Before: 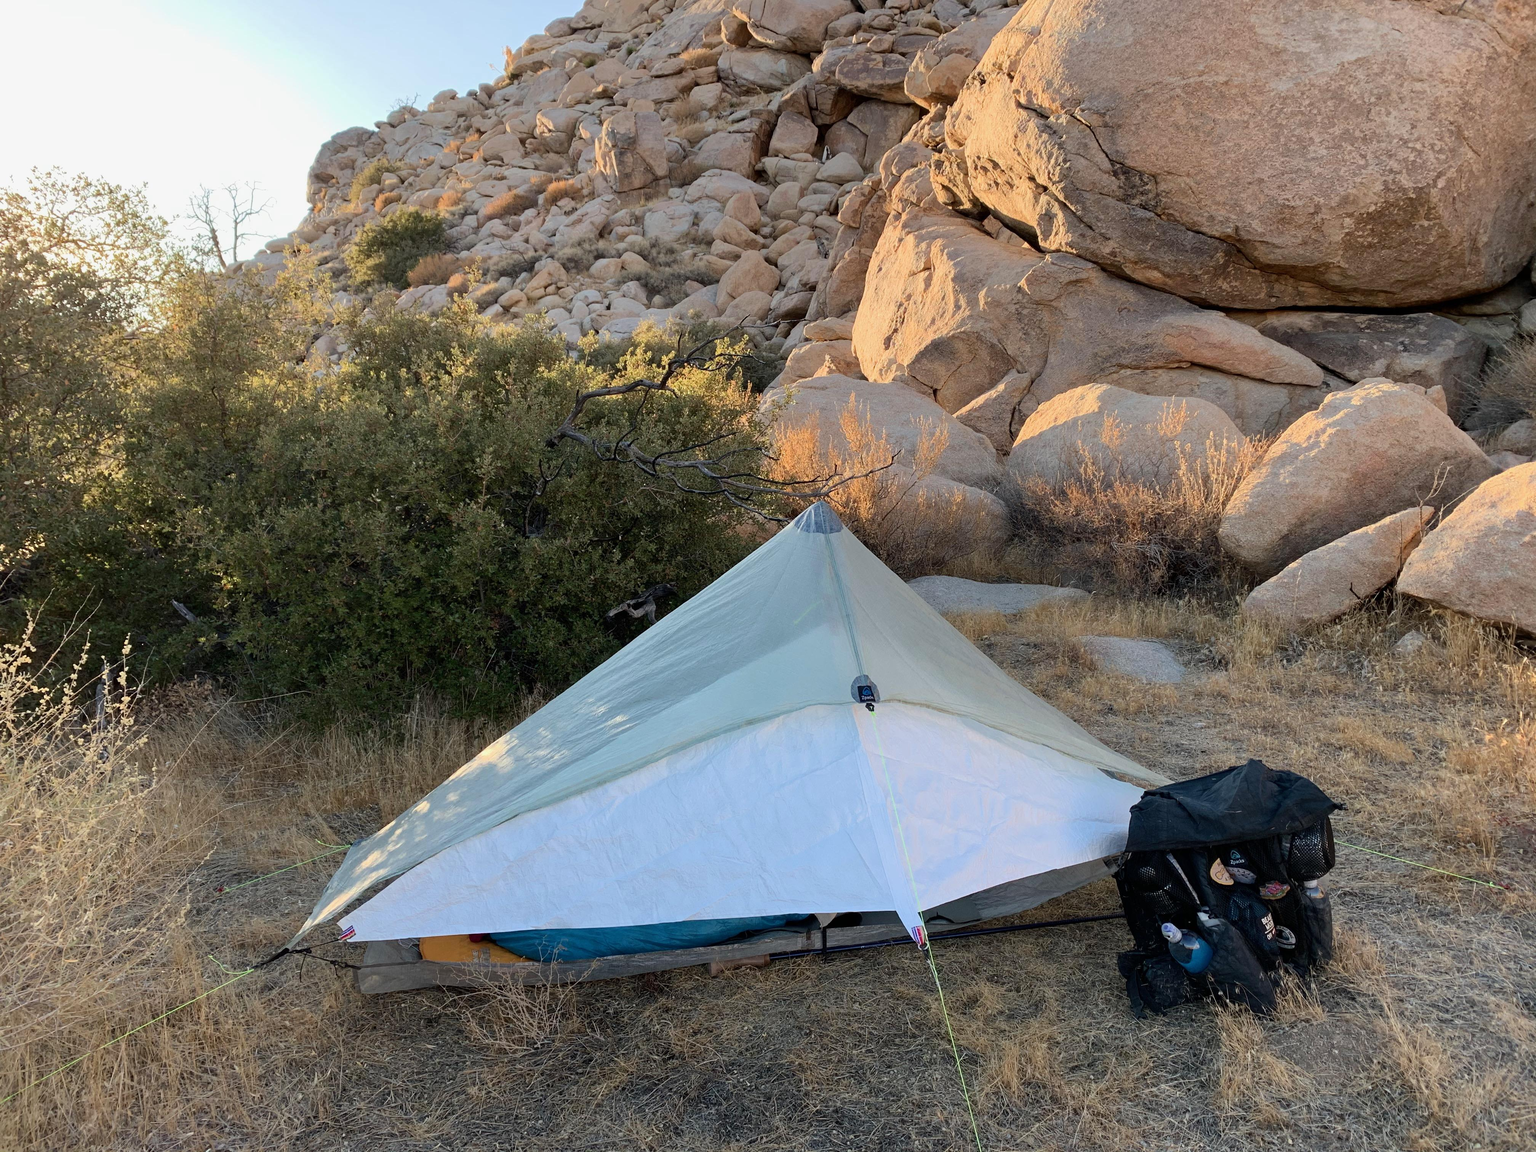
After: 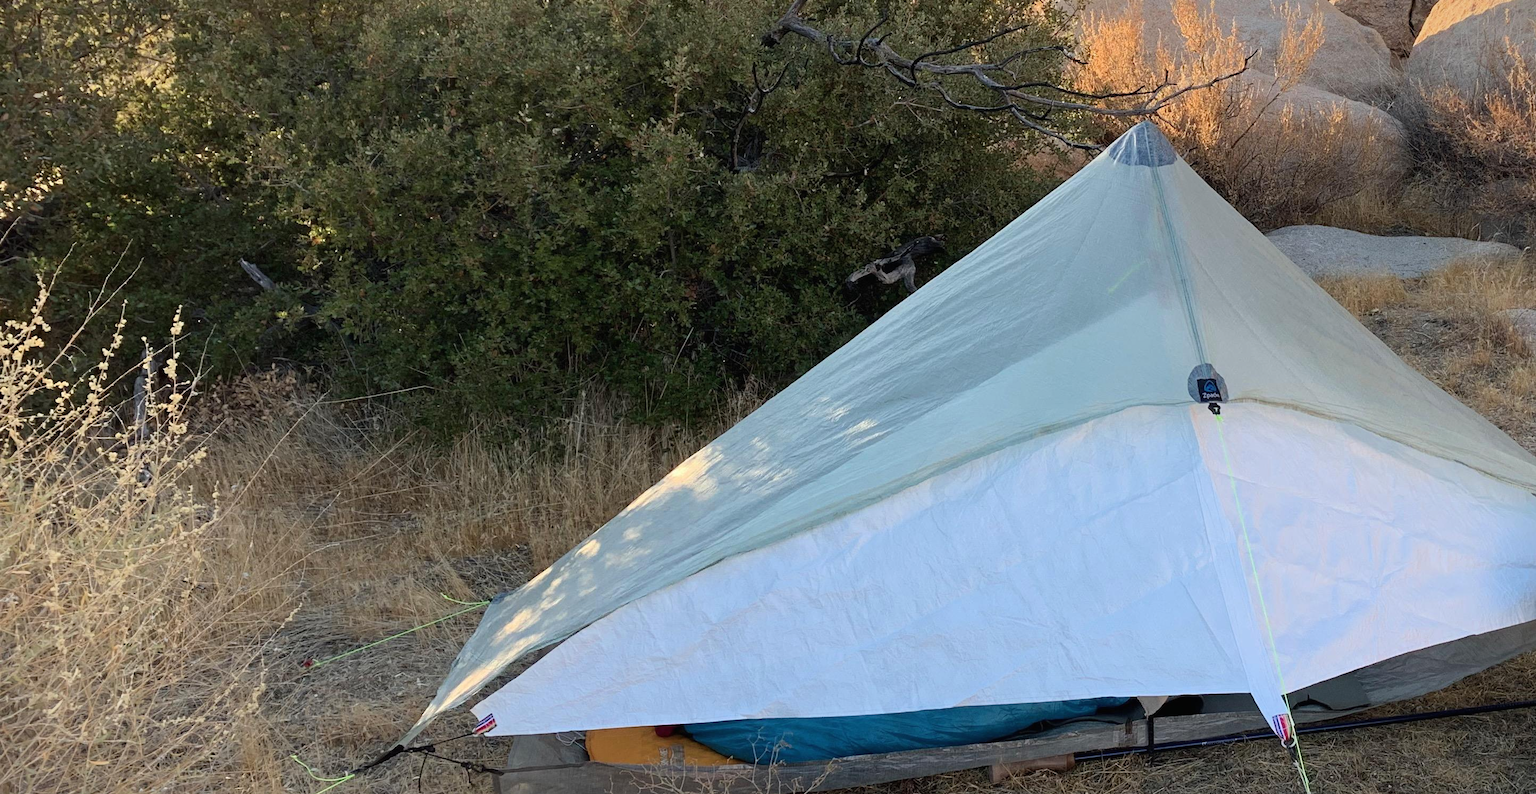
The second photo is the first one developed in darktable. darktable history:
exposure: black level correction -0.001, exposure 0.08 EV, compensate exposure bias true, compensate highlight preservation false
vignetting: fall-off start 98.96%, fall-off radius 99.66%, brightness -0.597, saturation -0.002, width/height ratio 1.426
crop: top 35.993%, right 28.324%, bottom 14.574%
